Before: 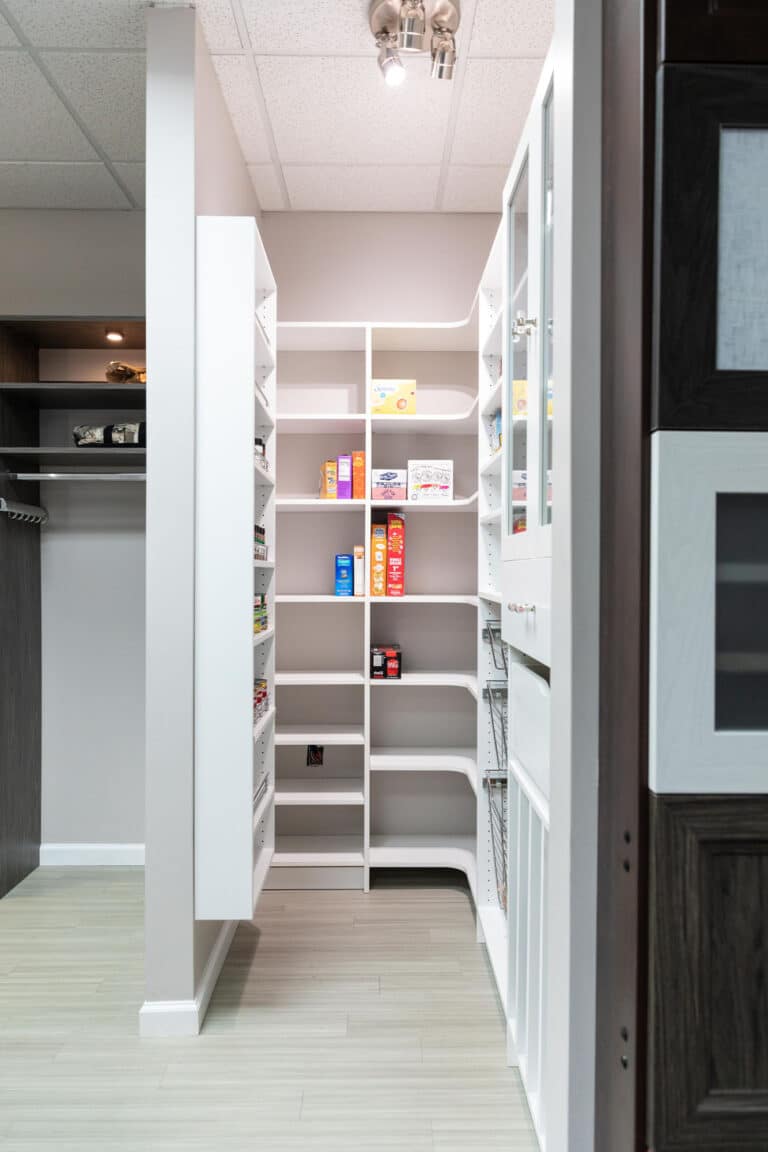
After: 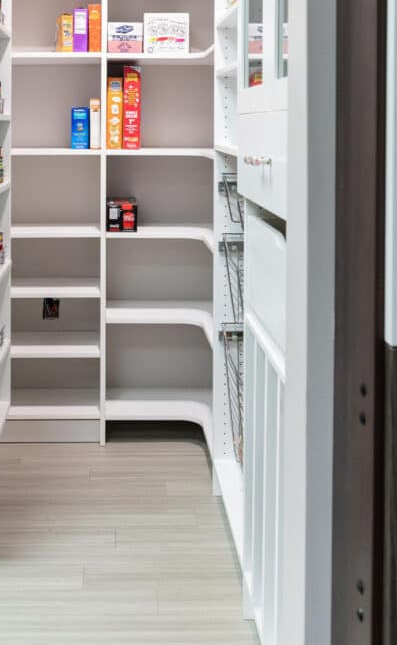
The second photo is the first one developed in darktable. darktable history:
crop: left 34.479%, top 38.822%, right 13.718%, bottom 5.172%
